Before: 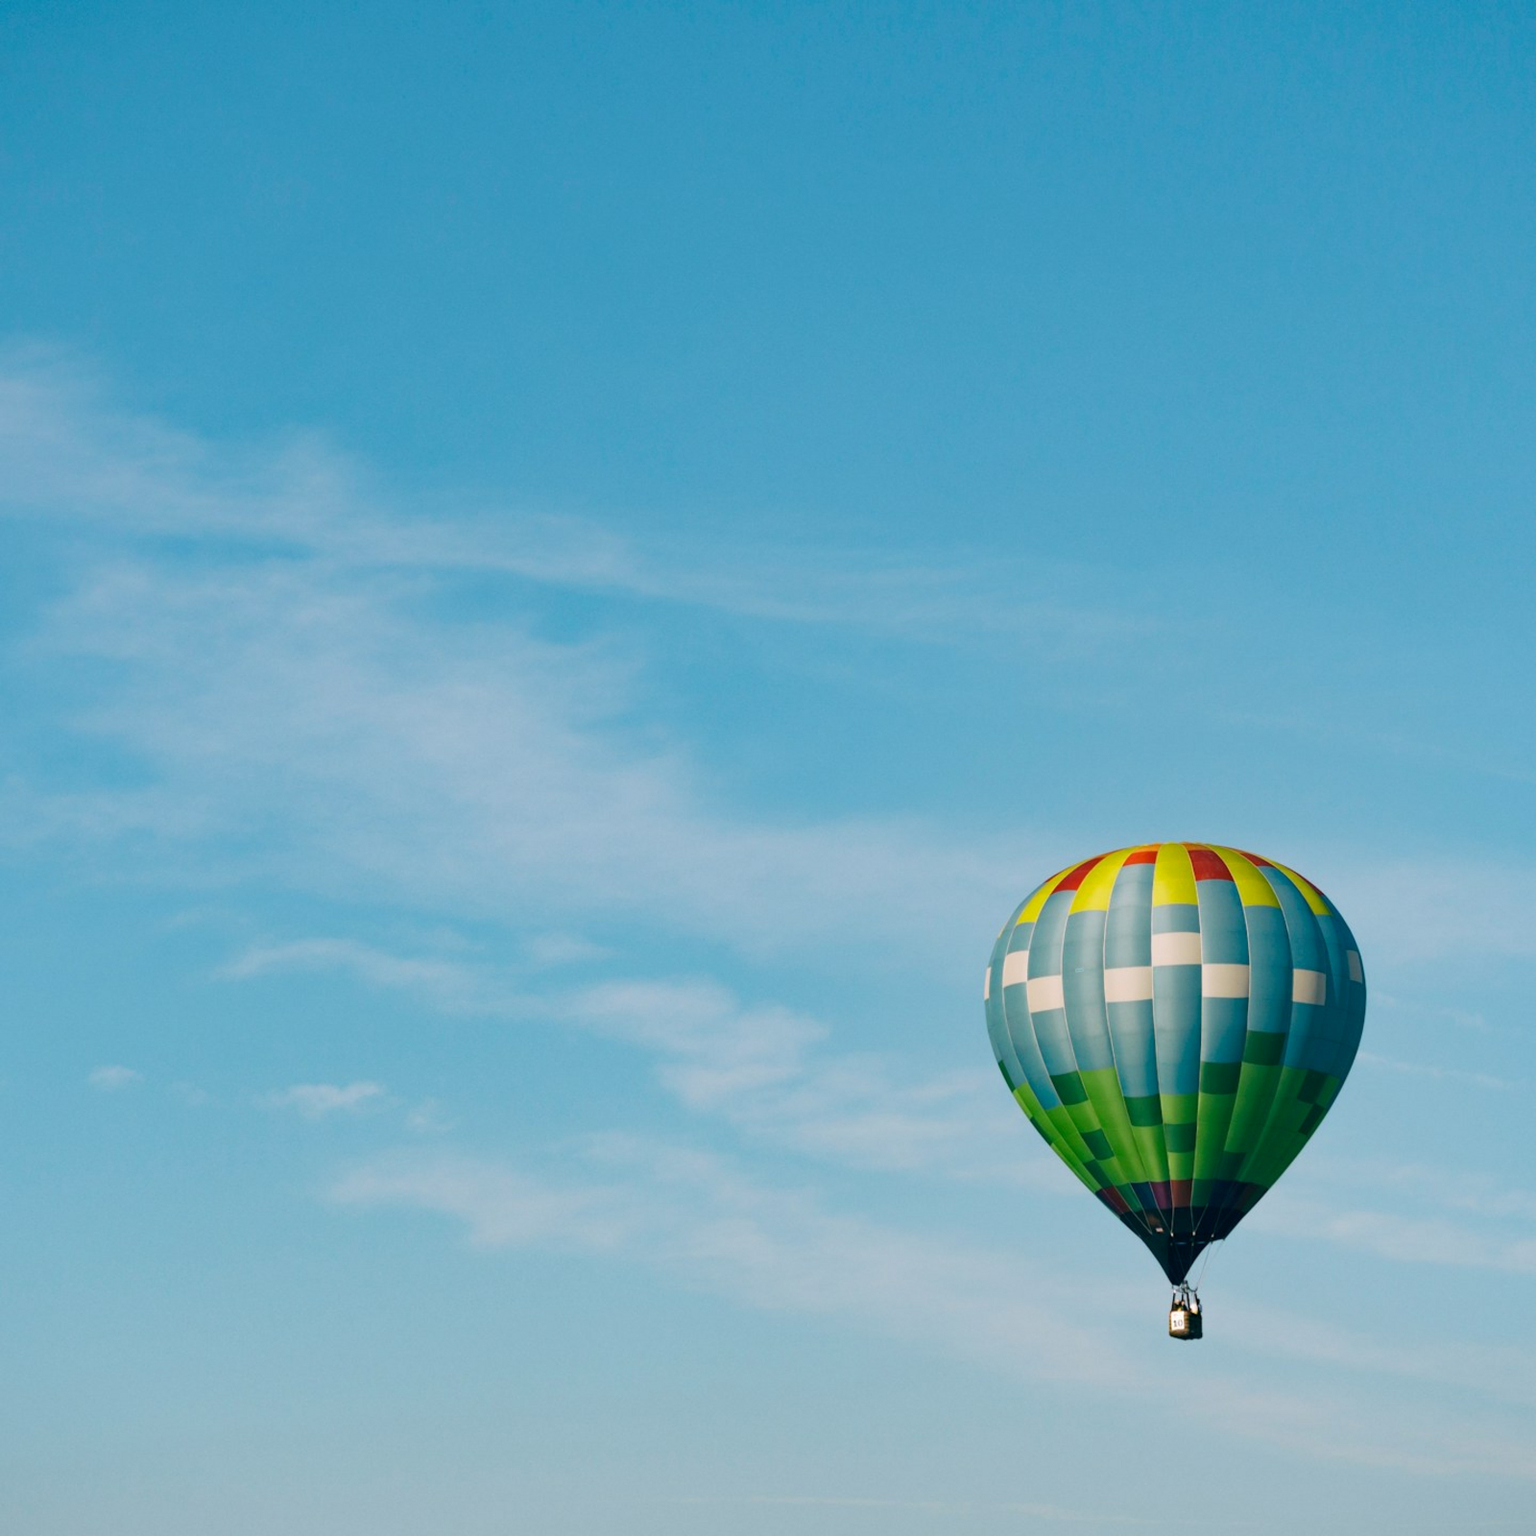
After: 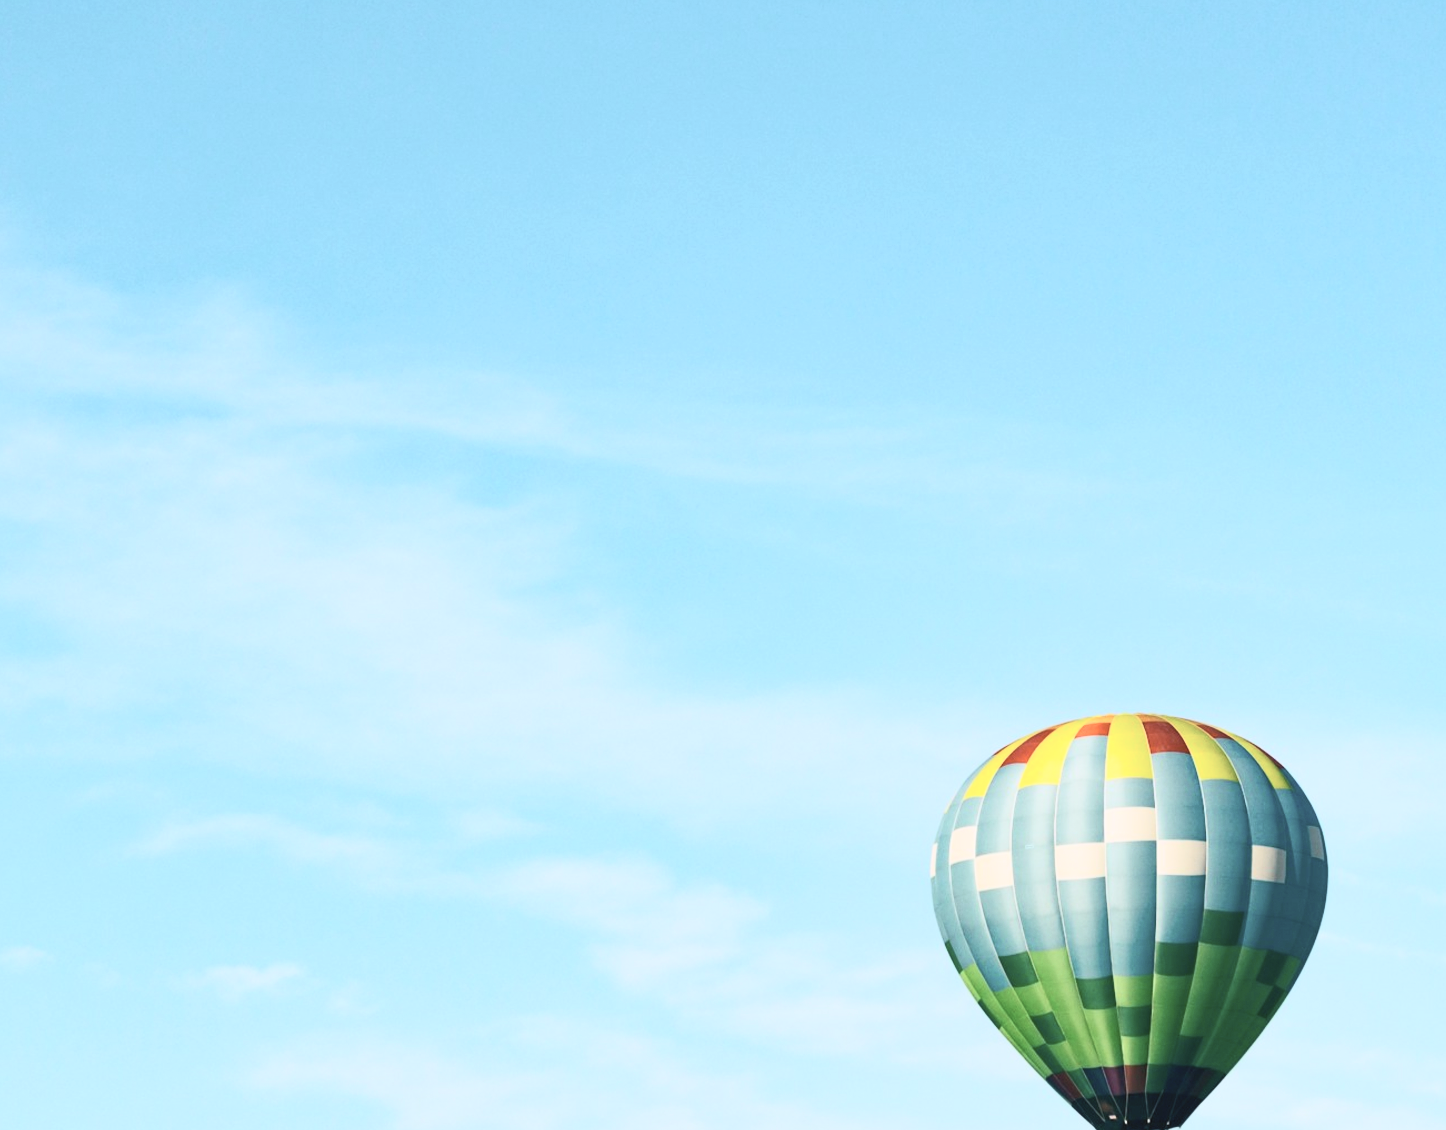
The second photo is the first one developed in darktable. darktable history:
contrast brightness saturation: contrast 0.436, brightness 0.547, saturation -0.188
crop: left 5.987%, top 10.287%, right 3.599%, bottom 19.079%
